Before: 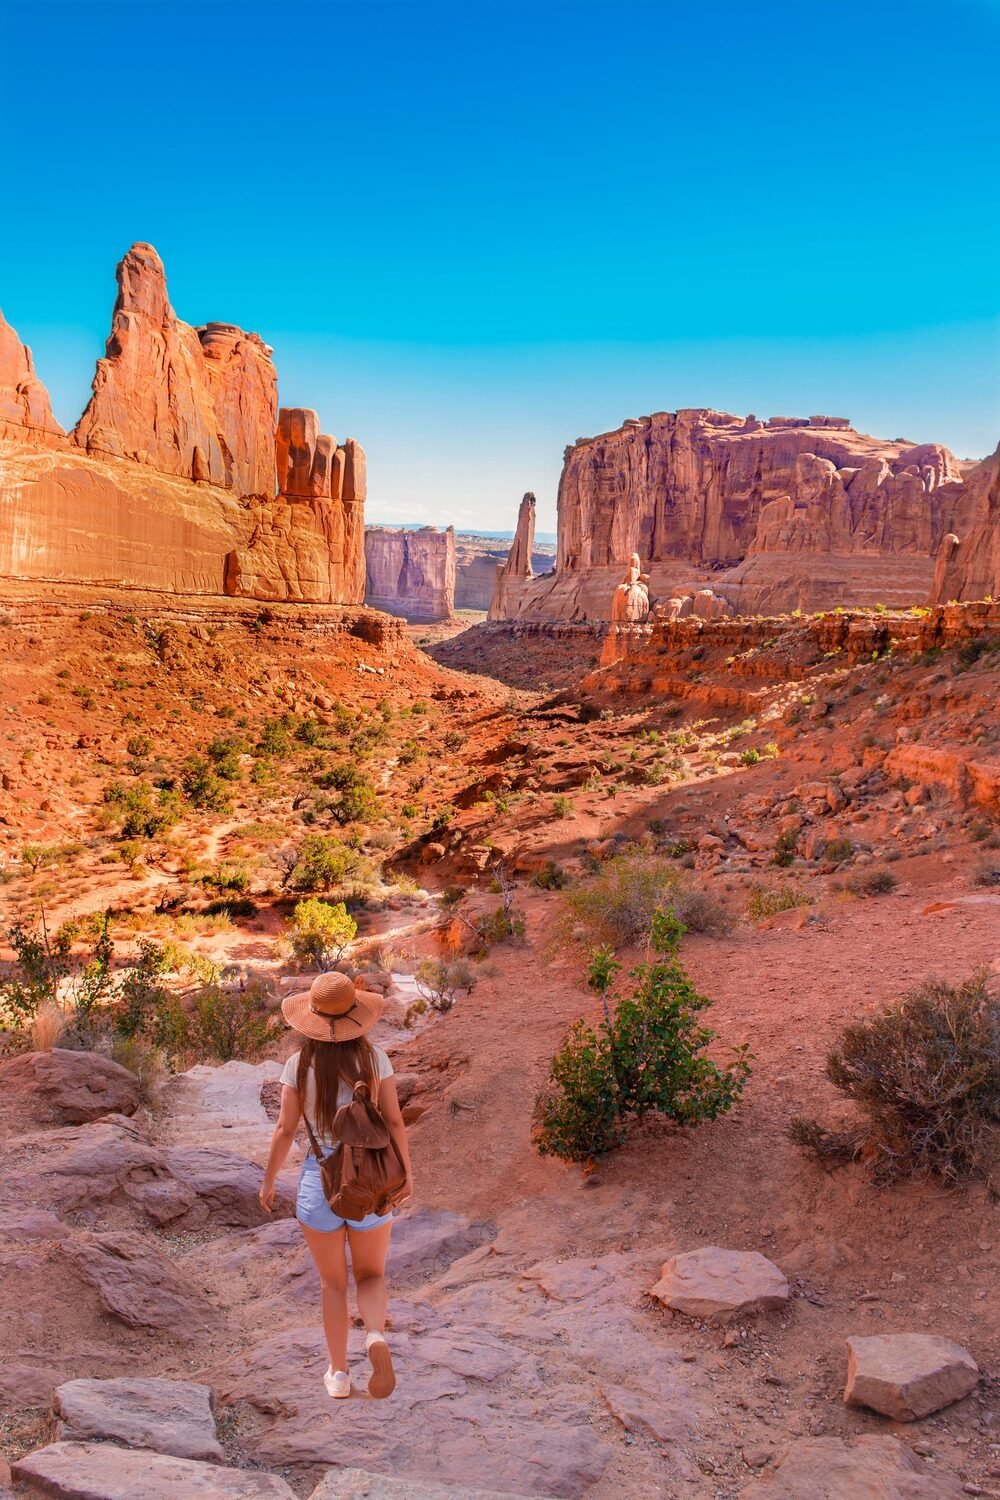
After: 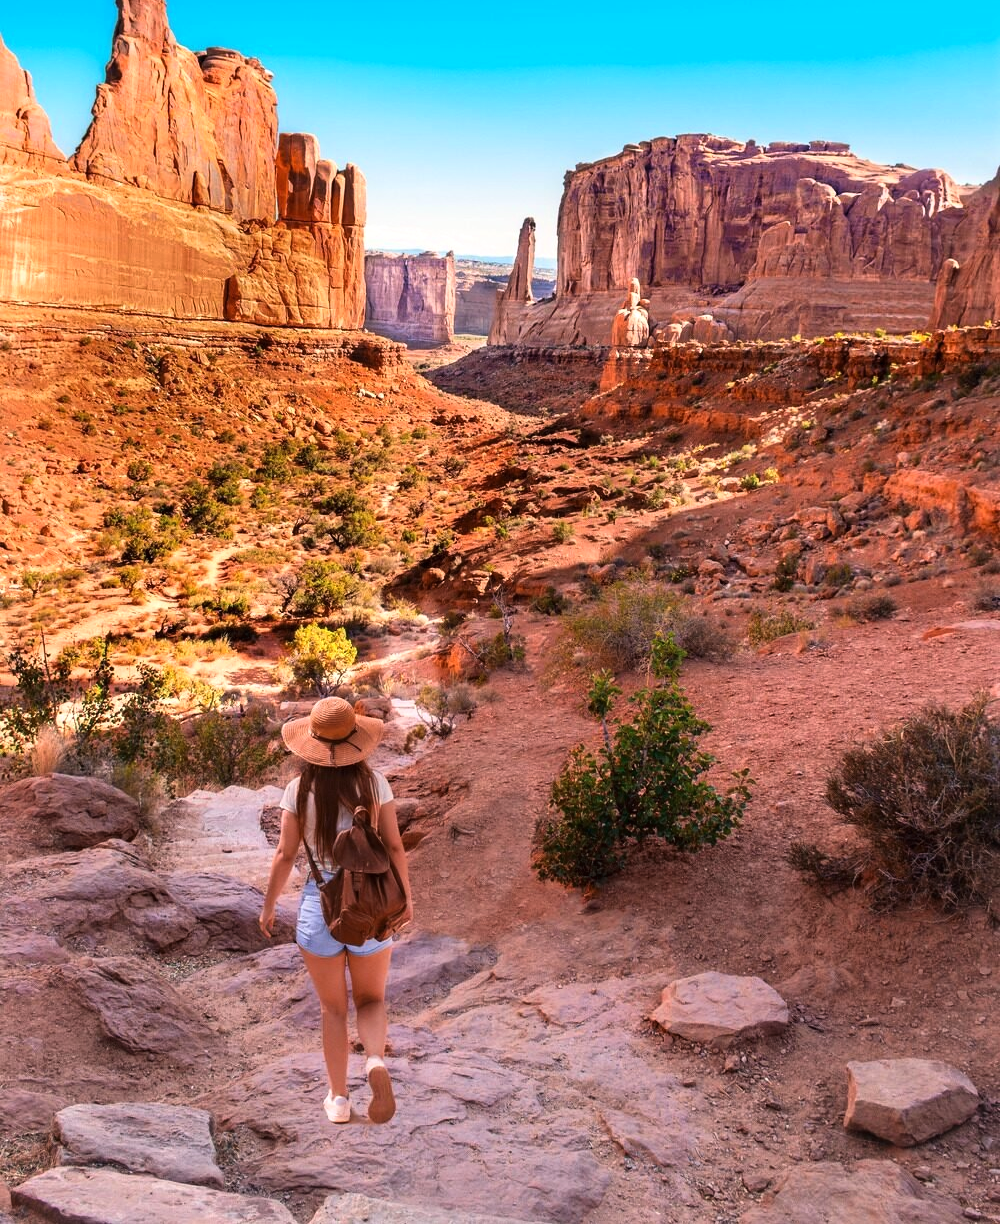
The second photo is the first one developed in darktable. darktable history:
levels: black 8.57%, white 90.72%, levels [0.031, 0.5, 0.969]
crop and rotate: top 18.367%
tone curve: curves: ch0 [(0, 0) (0.003, 0.036) (0.011, 0.04) (0.025, 0.042) (0.044, 0.052) (0.069, 0.066) (0.1, 0.085) (0.136, 0.106) (0.177, 0.144) (0.224, 0.188) (0.277, 0.241) (0.335, 0.307) (0.399, 0.382) (0.468, 0.466) (0.543, 0.56) (0.623, 0.672) (0.709, 0.772) (0.801, 0.876) (0.898, 0.949) (1, 1)]
